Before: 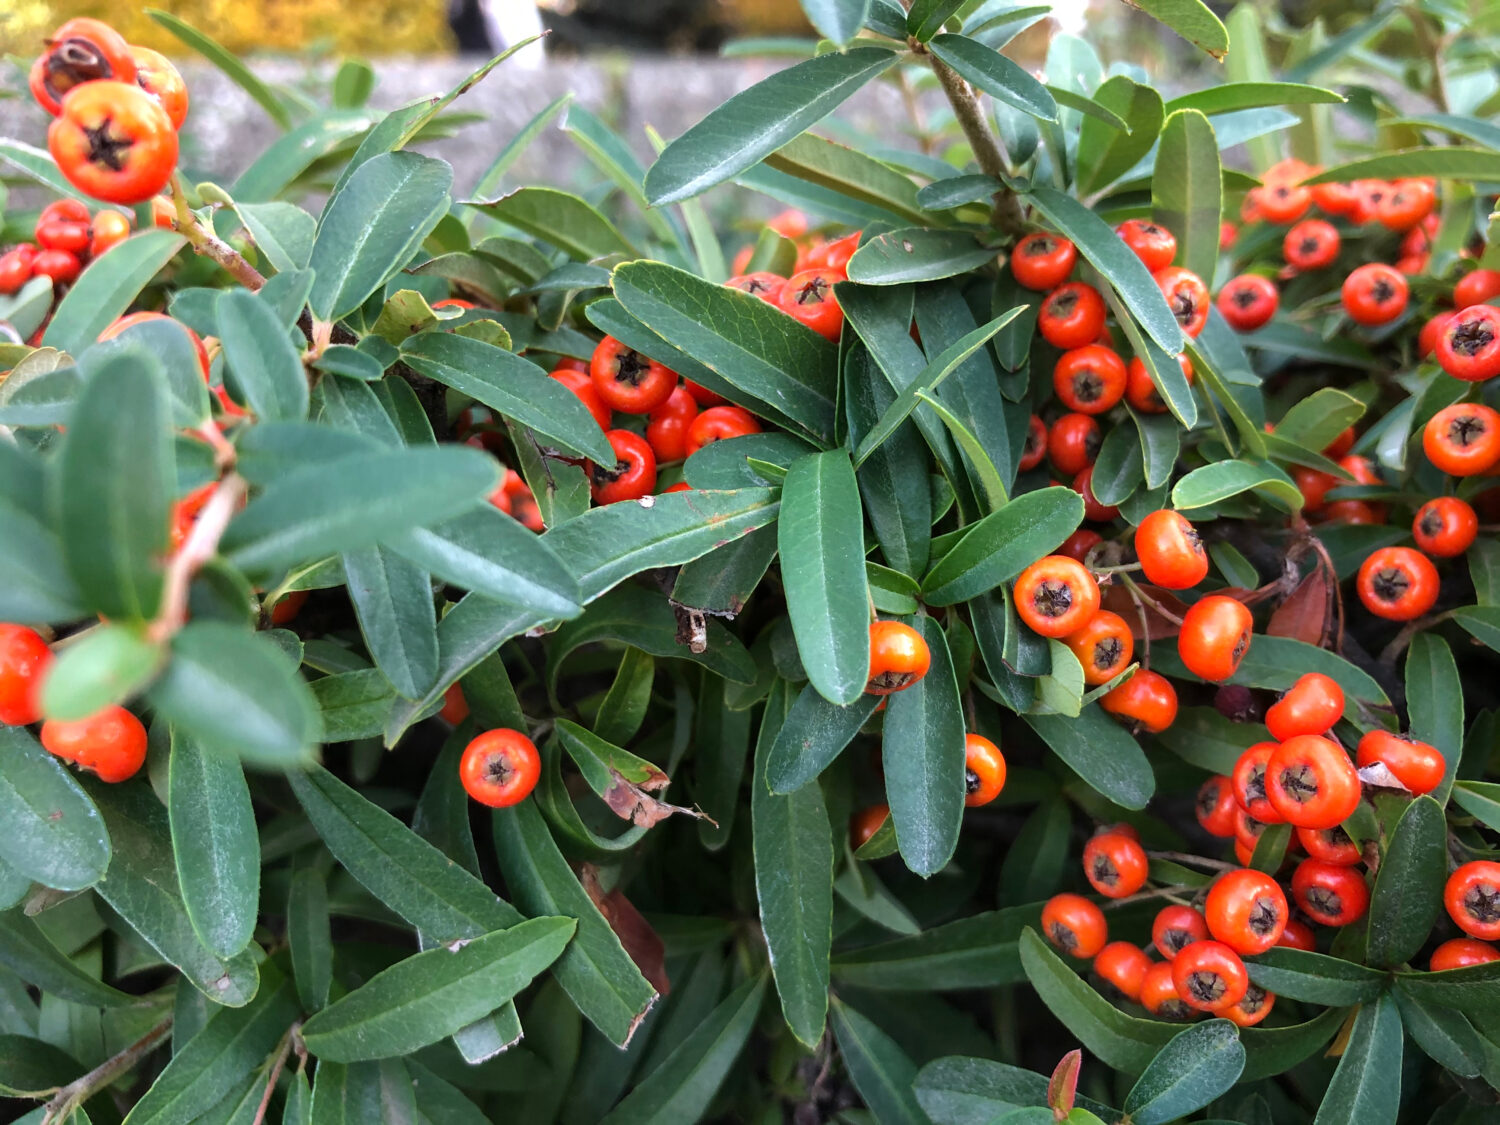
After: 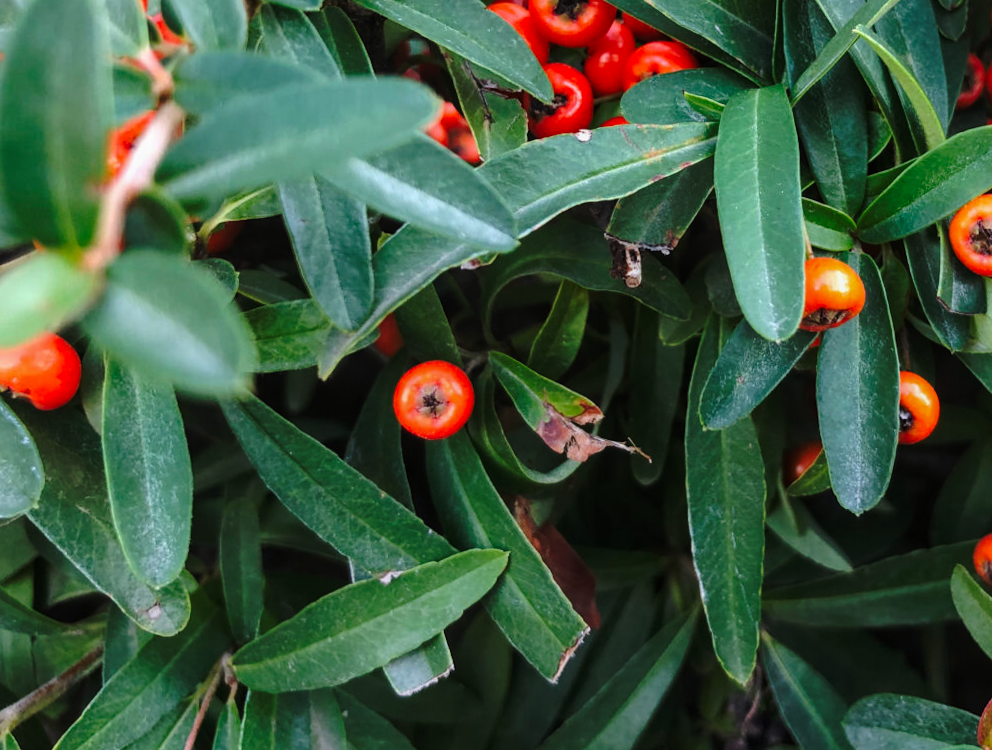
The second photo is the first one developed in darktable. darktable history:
local contrast: detail 109%
crop and rotate: angle -0.673°, left 3.576%, top 32.214%, right 29.206%
base curve: curves: ch0 [(0, 0) (0.073, 0.04) (0.157, 0.139) (0.492, 0.492) (0.758, 0.758) (1, 1)], preserve colors none
